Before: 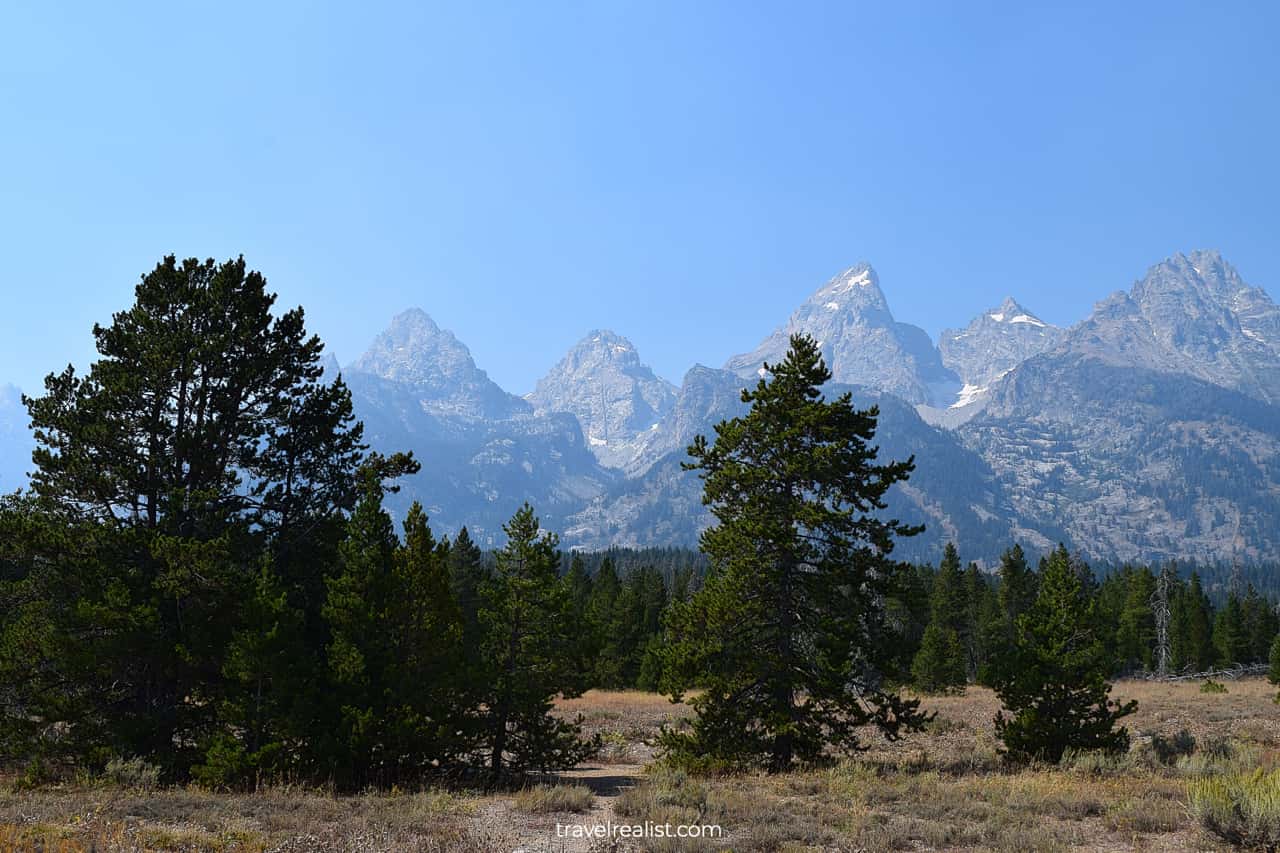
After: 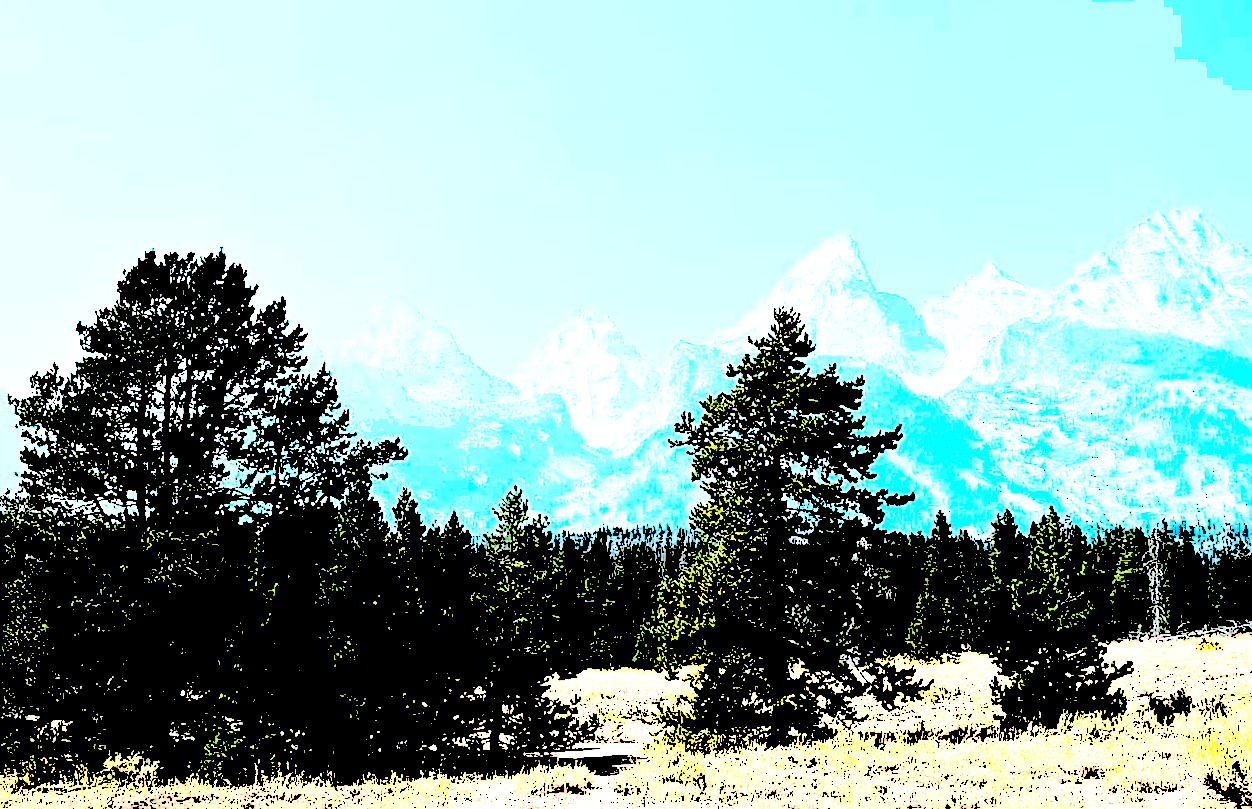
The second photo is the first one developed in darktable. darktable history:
shadows and highlights: shadows -20, white point adjustment -2, highlights -35
sharpen: on, module defaults
levels: levels [0.246, 0.246, 0.506]
contrast brightness saturation: contrast 0.04, saturation 0.16
graduated density: on, module defaults
rotate and perspective: rotation -2°, crop left 0.022, crop right 0.978, crop top 0.049, crop bottom 0.951
color zones: curves: ch0 [(0.018, 0.548) (0.197, 0.654) (0.425, 0.447) (0.605, 0.658) (0.732, 0.579)]; ch1 [(0.105, 0.531) (0.224, 0.531) (0.386, 0.39) (0.618, 0.456) (0.732, 0.456) (0.956, 0.421)]; ch2 [(0.039, 0.583) (0.215, 0.465) (0.399, 0.544) (0.465, 0.548) (0.614, 0.447) (0.724, 0.43) (0.882, 0.623) (0.956, 0.632)]
